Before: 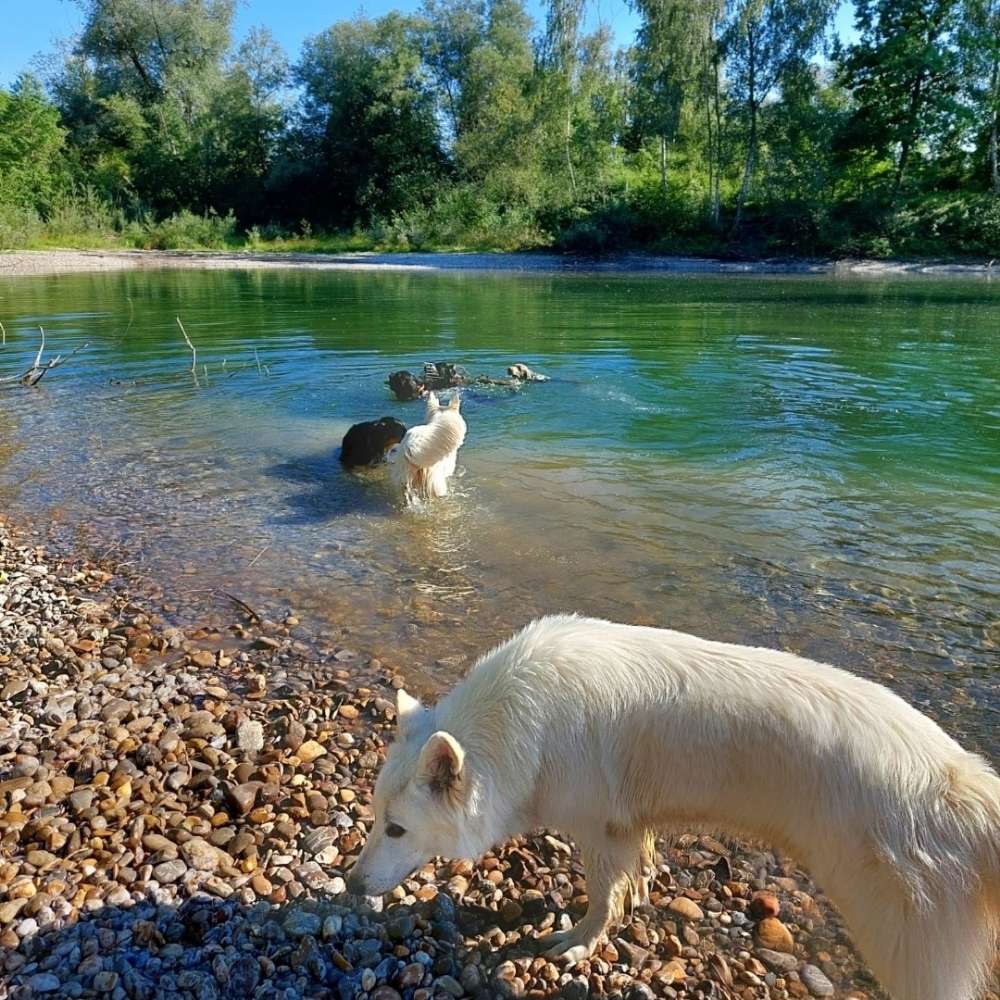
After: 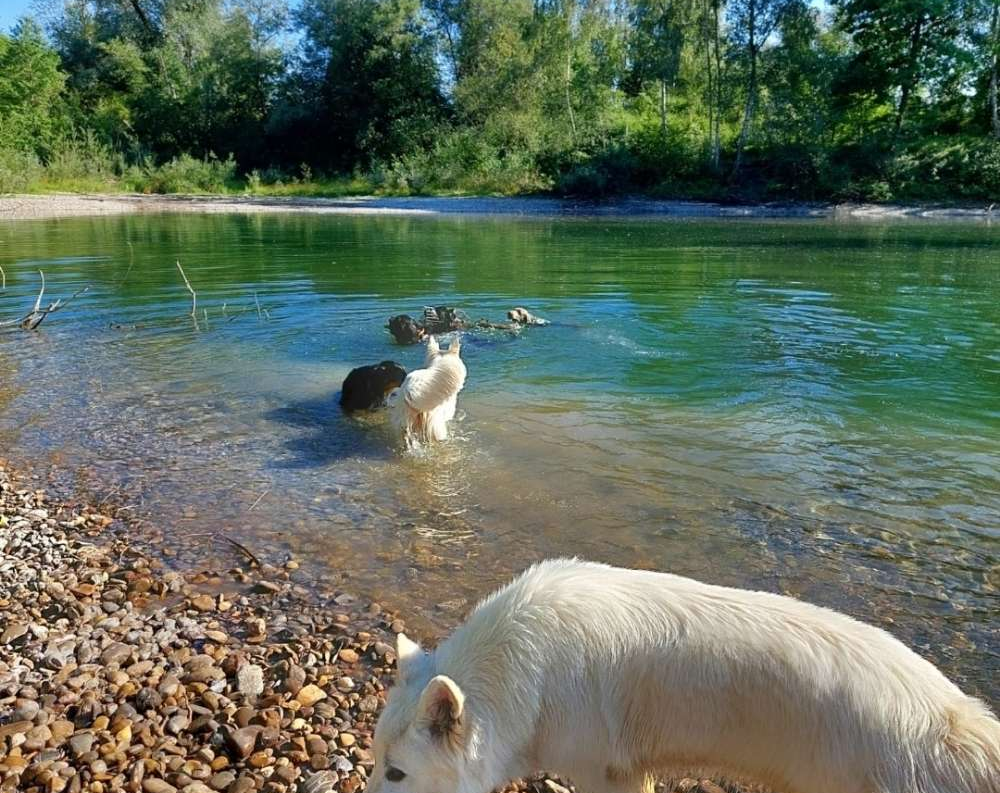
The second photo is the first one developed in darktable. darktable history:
crop and rotate: top 5.663%, bottom 14.945%
